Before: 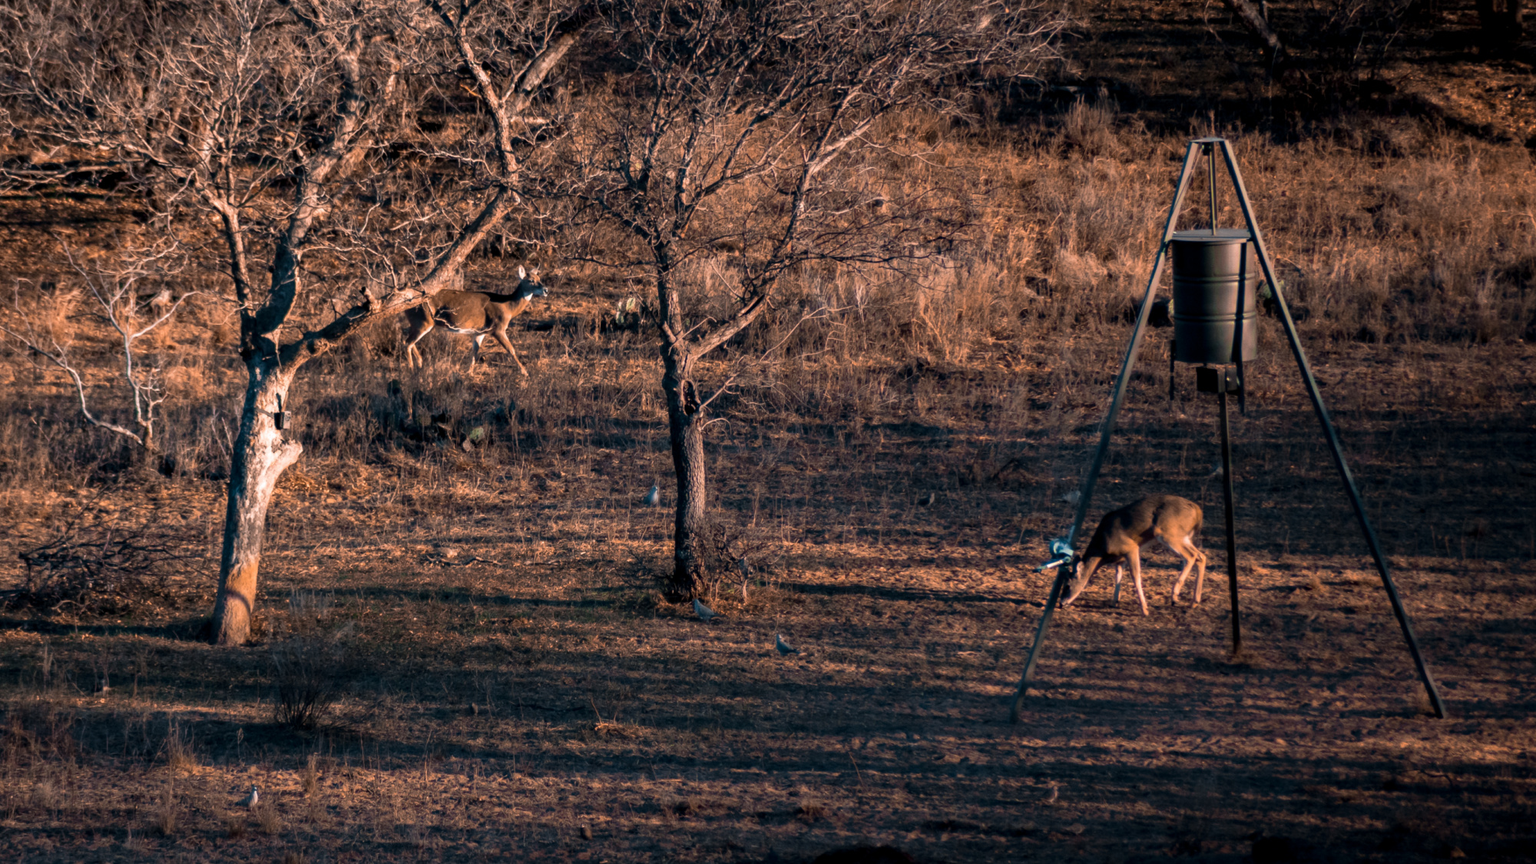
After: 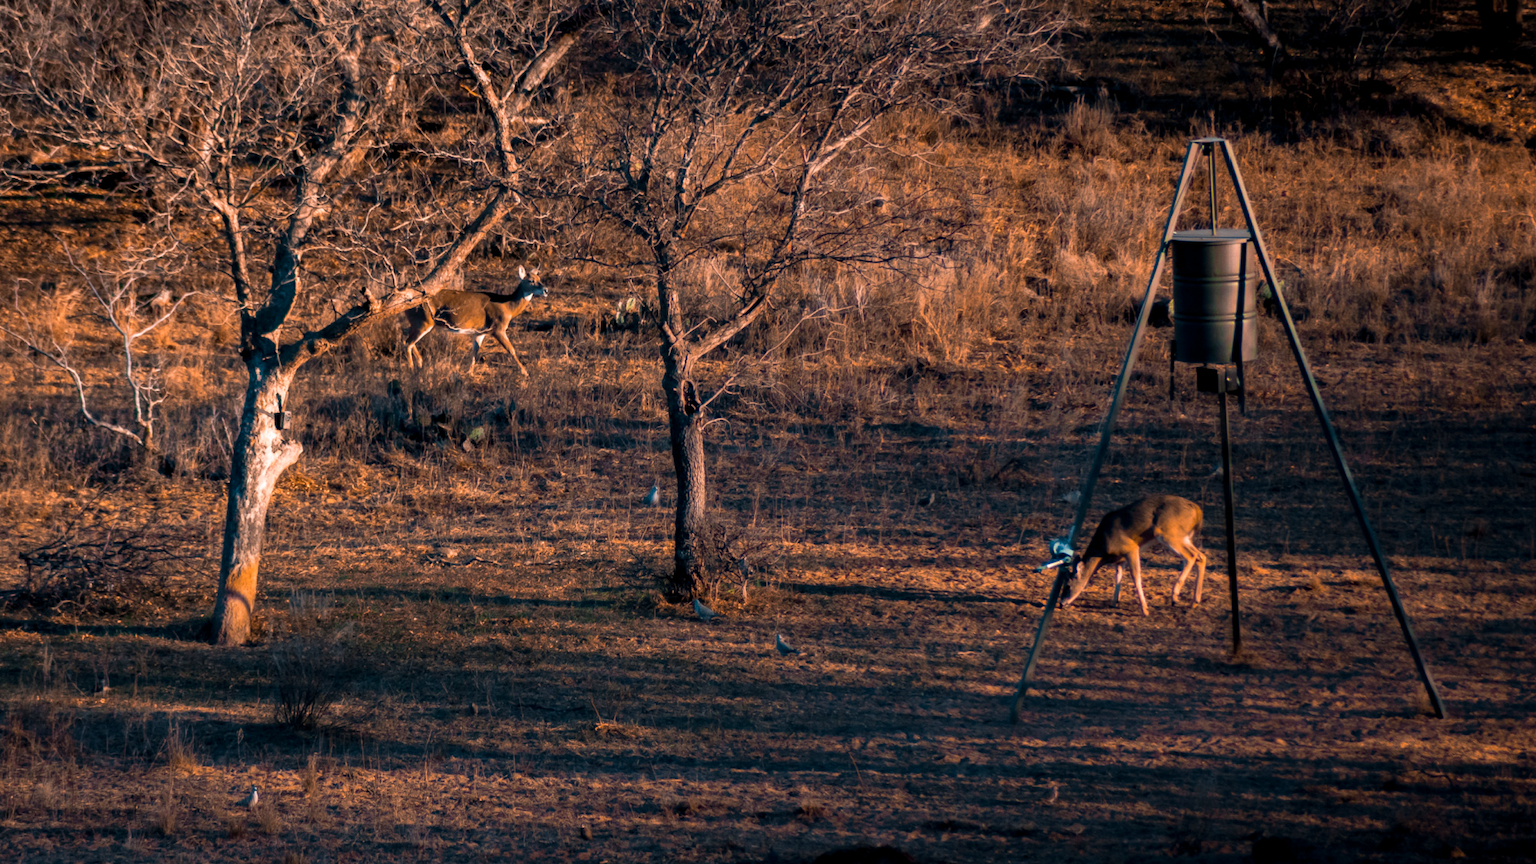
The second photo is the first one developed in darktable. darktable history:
color balance rgb: perceptual saturation grading › global saturation 19.95%, global vibrance 20%
